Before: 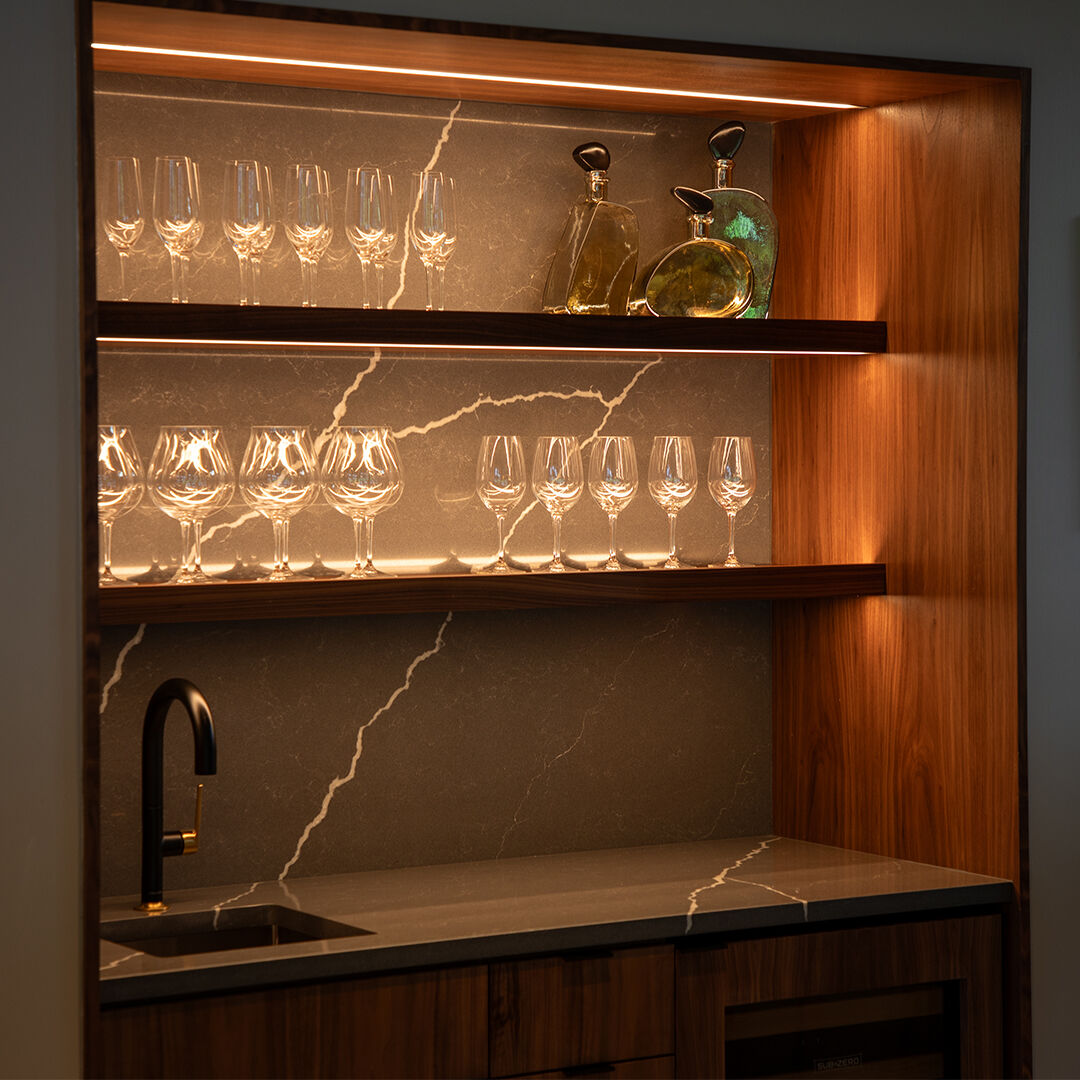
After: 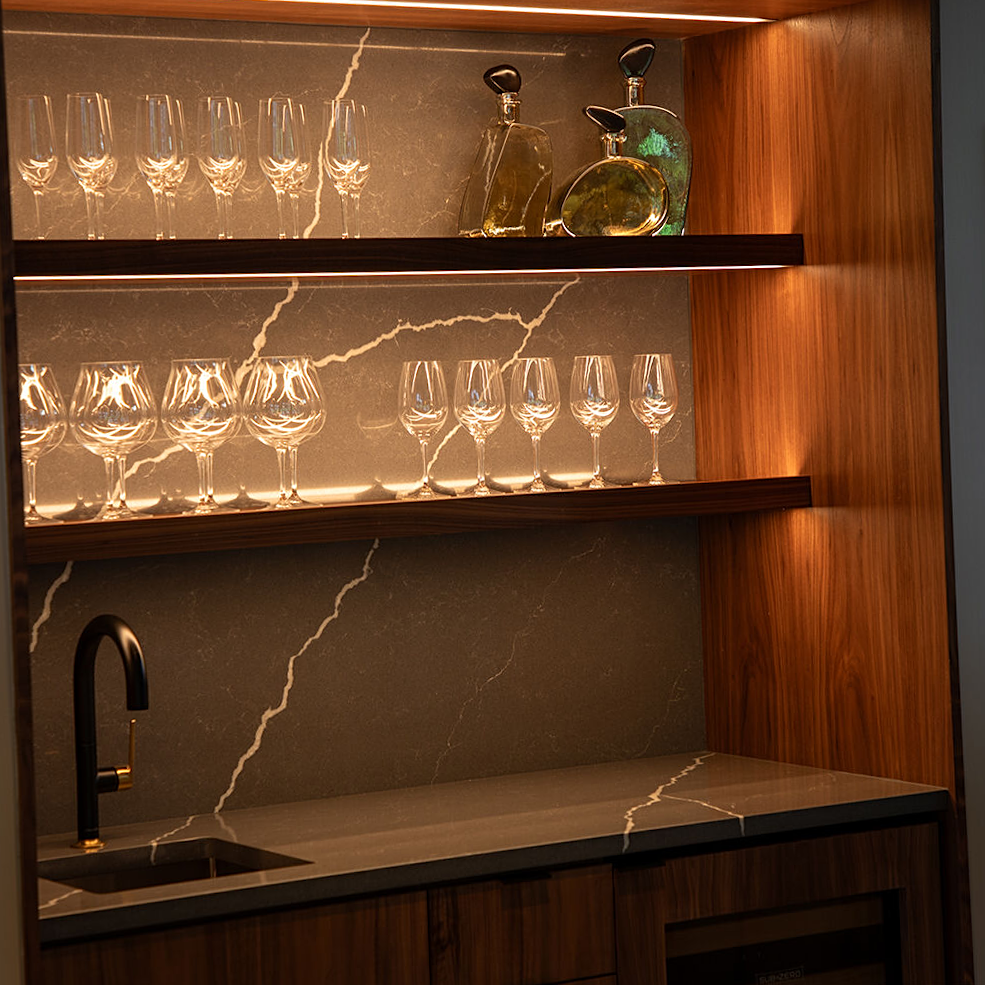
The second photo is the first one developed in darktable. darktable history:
crop and rotate: angle 1.96°, left 5.673%, top 5.673%
sharpen: amount 0.2
